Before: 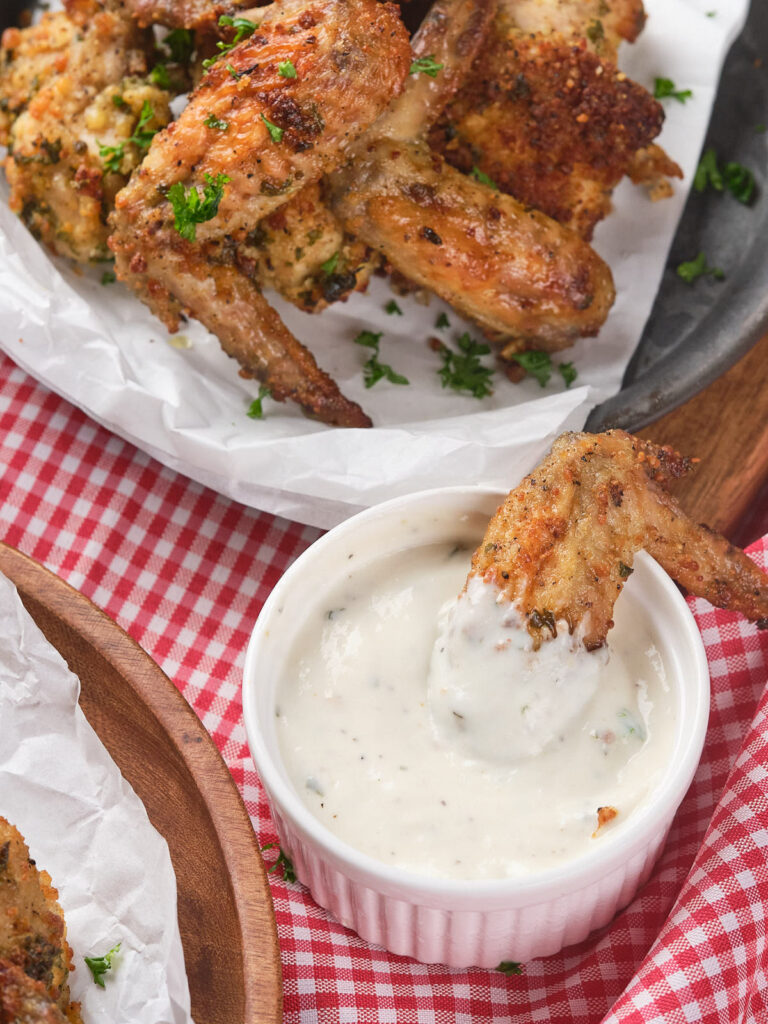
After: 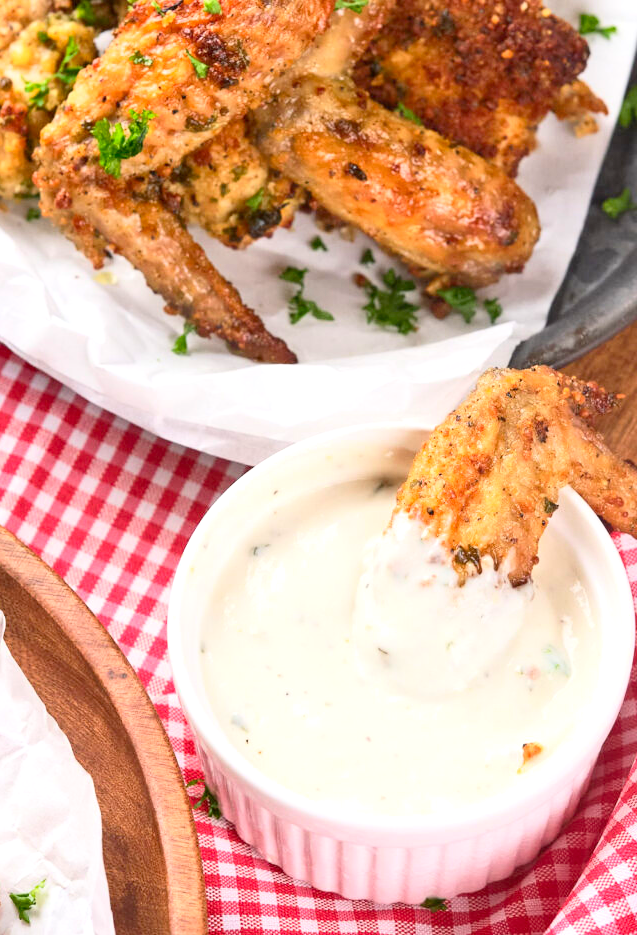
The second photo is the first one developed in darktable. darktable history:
crop: left 9.835%, top 6.251%, right 7.135%, bottom 2.428%
exposure: black level correction 0.005, exposure 0.421 EV, compensate highlight preservation false
contrast brightness saturation: contrast 0.203, brightness 0.161, saturation 0.227
